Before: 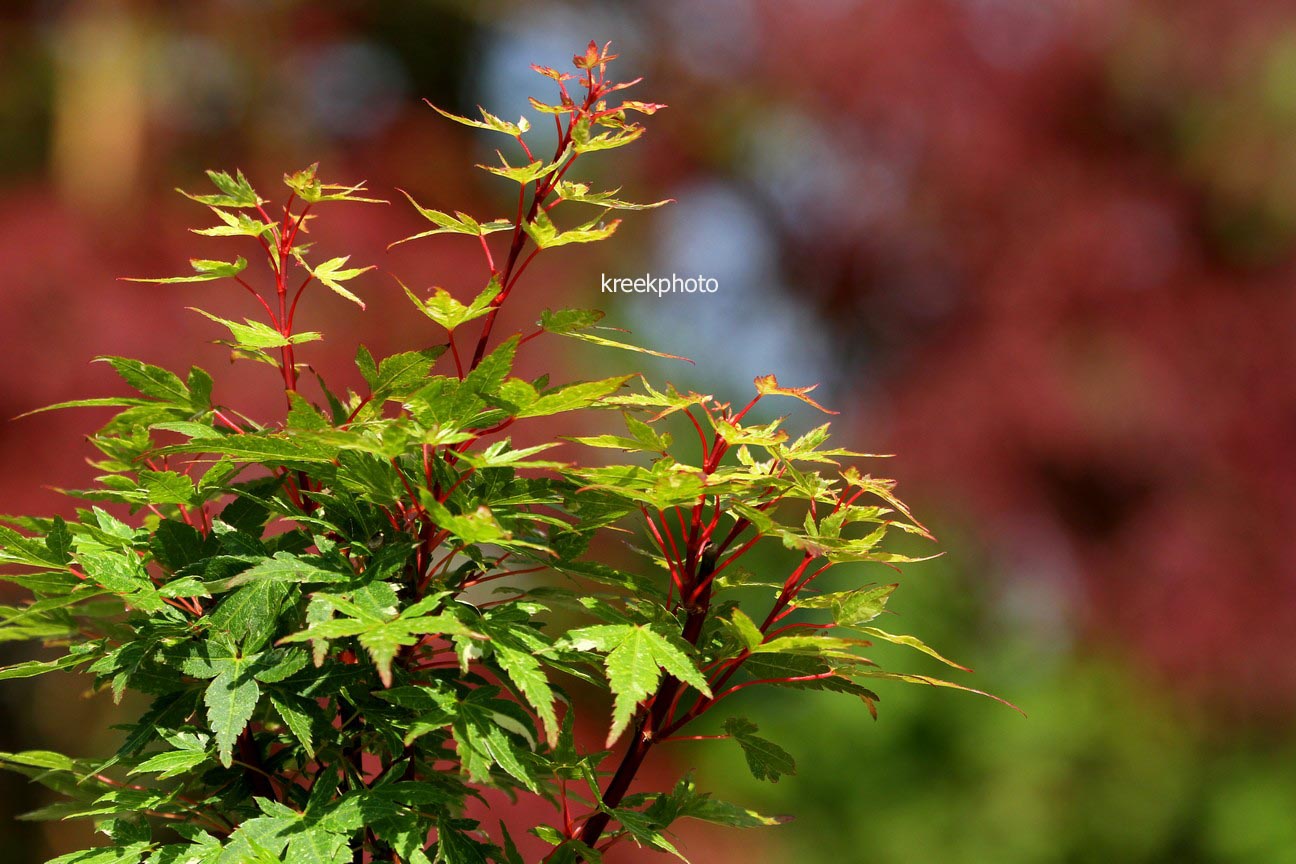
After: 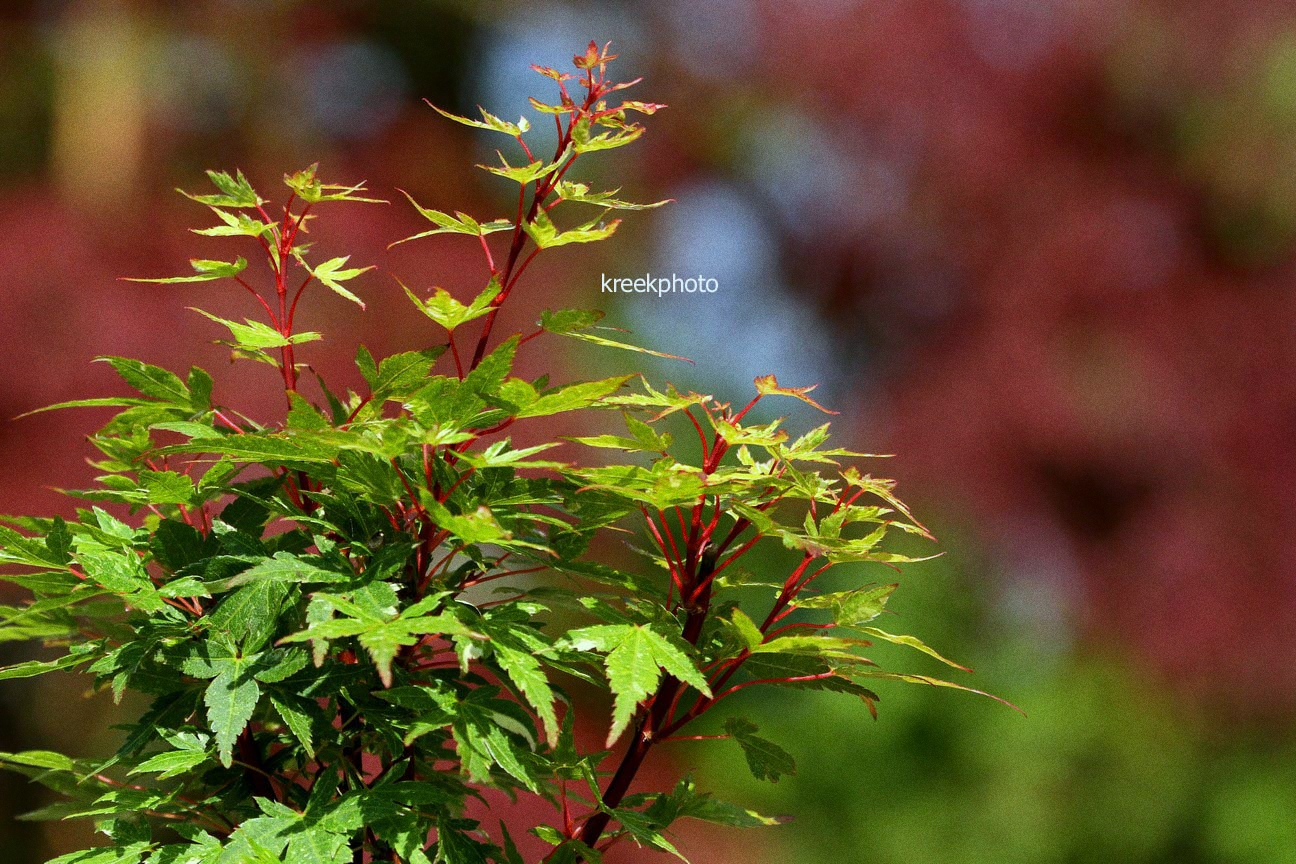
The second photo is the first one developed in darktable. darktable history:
grain: coarseness 0.47 ISO
white balance: red 0.925, blue 1.046
